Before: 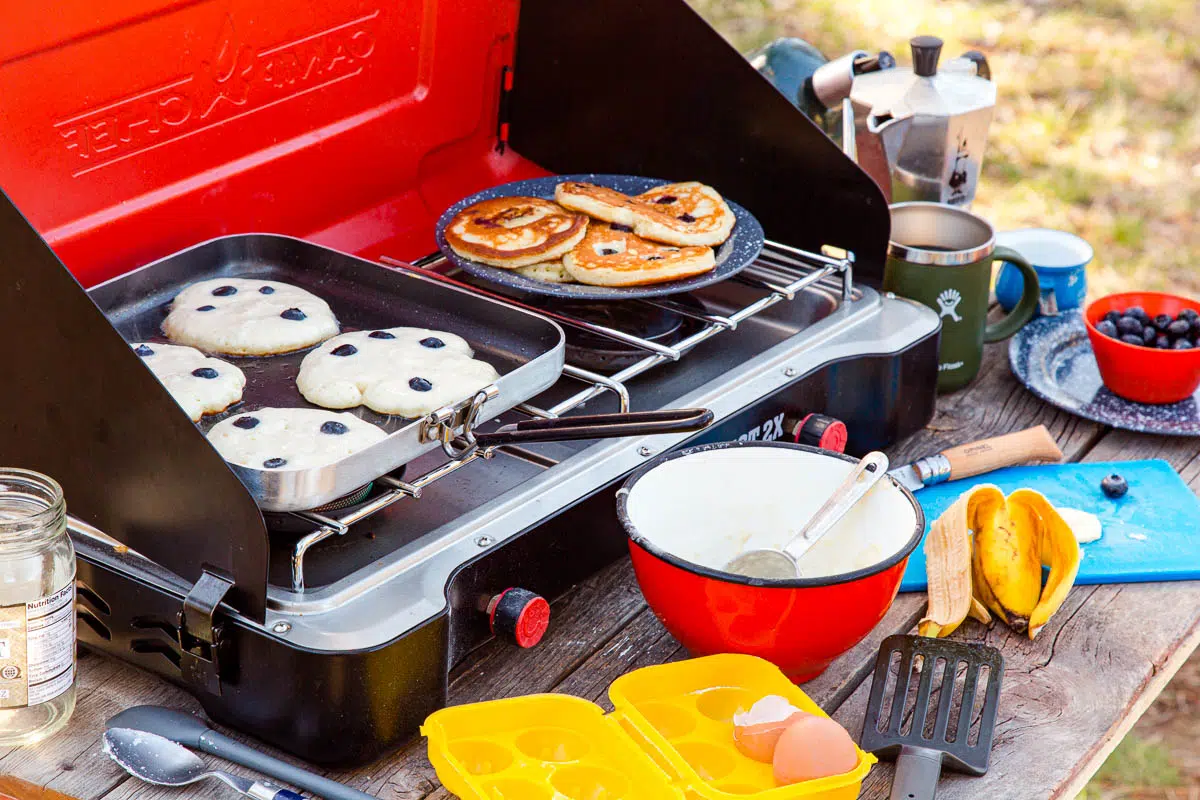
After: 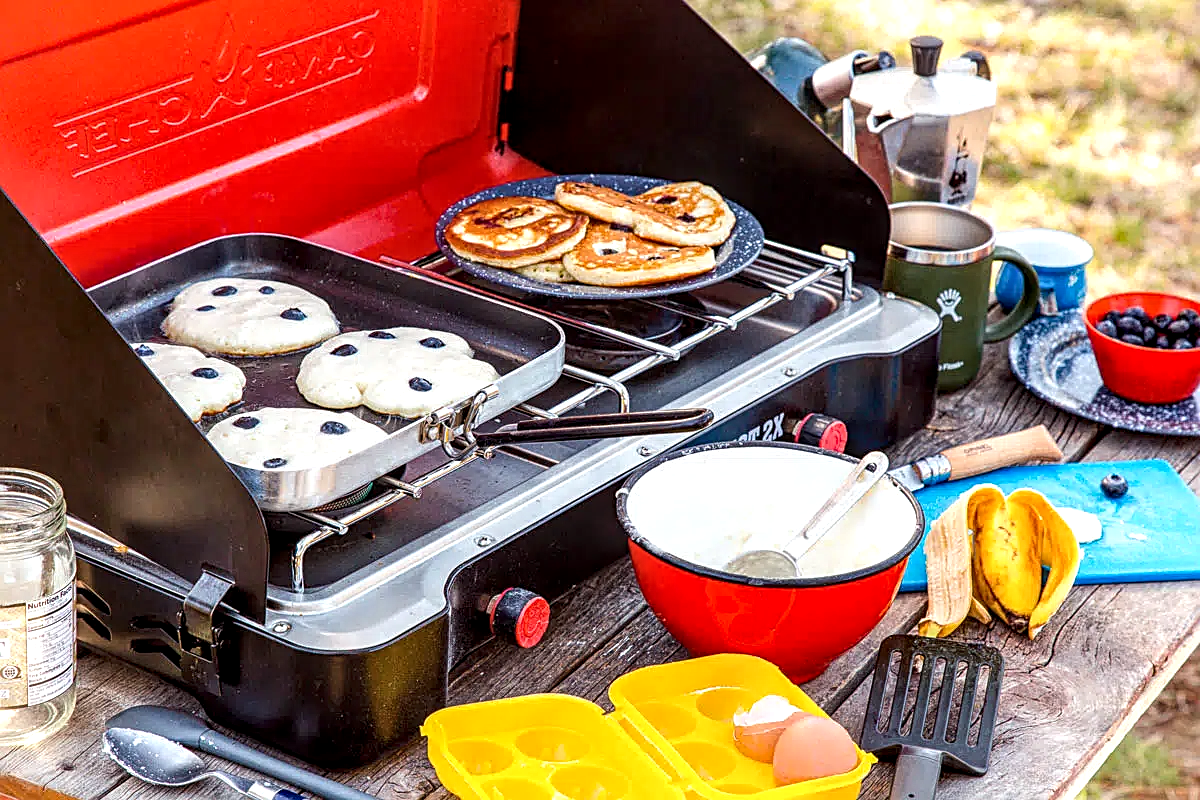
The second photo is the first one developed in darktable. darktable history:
exposure: exposure 0.206 EV, compensate highlight preservation false
local contrast: detail 150%
sharpen: on, module defaults
